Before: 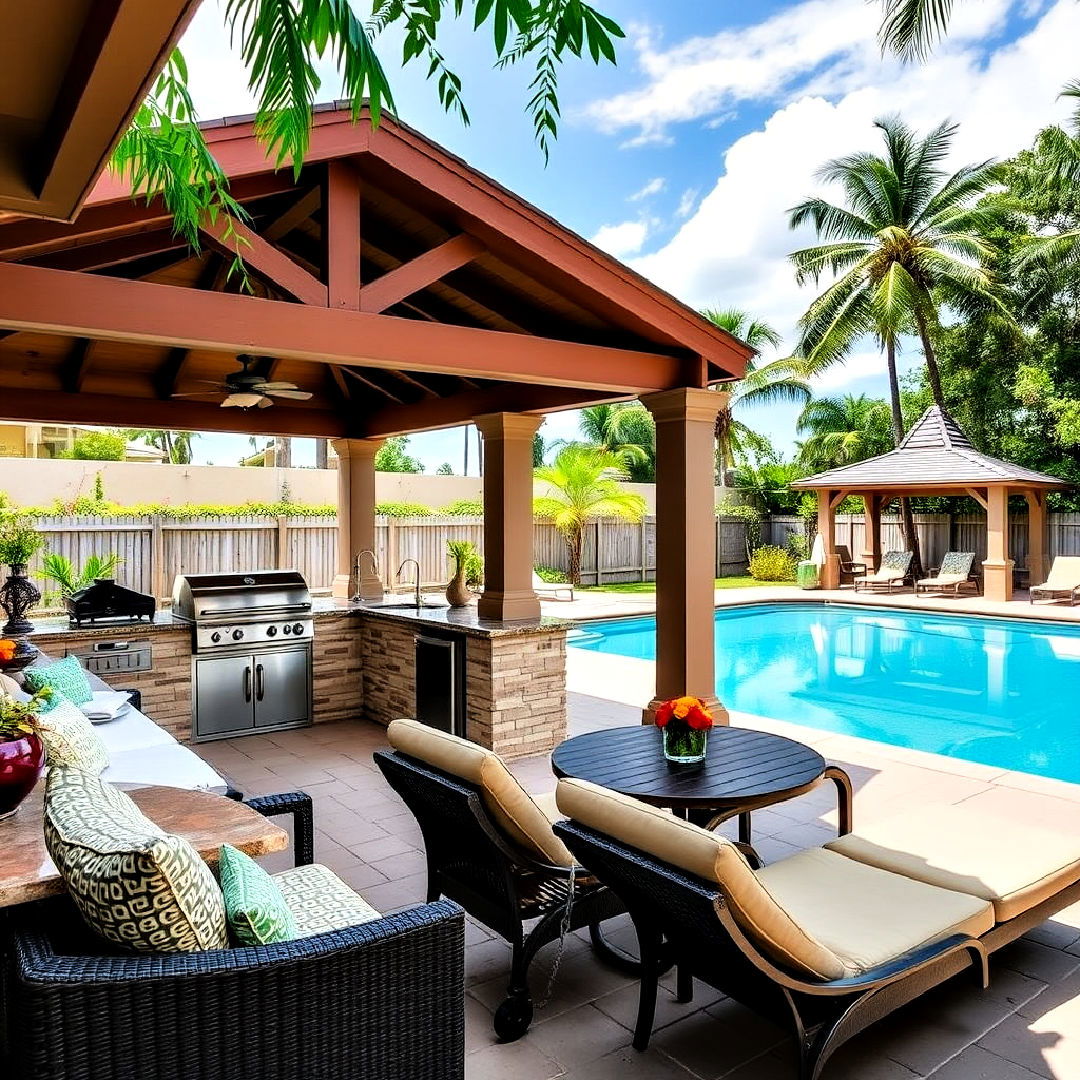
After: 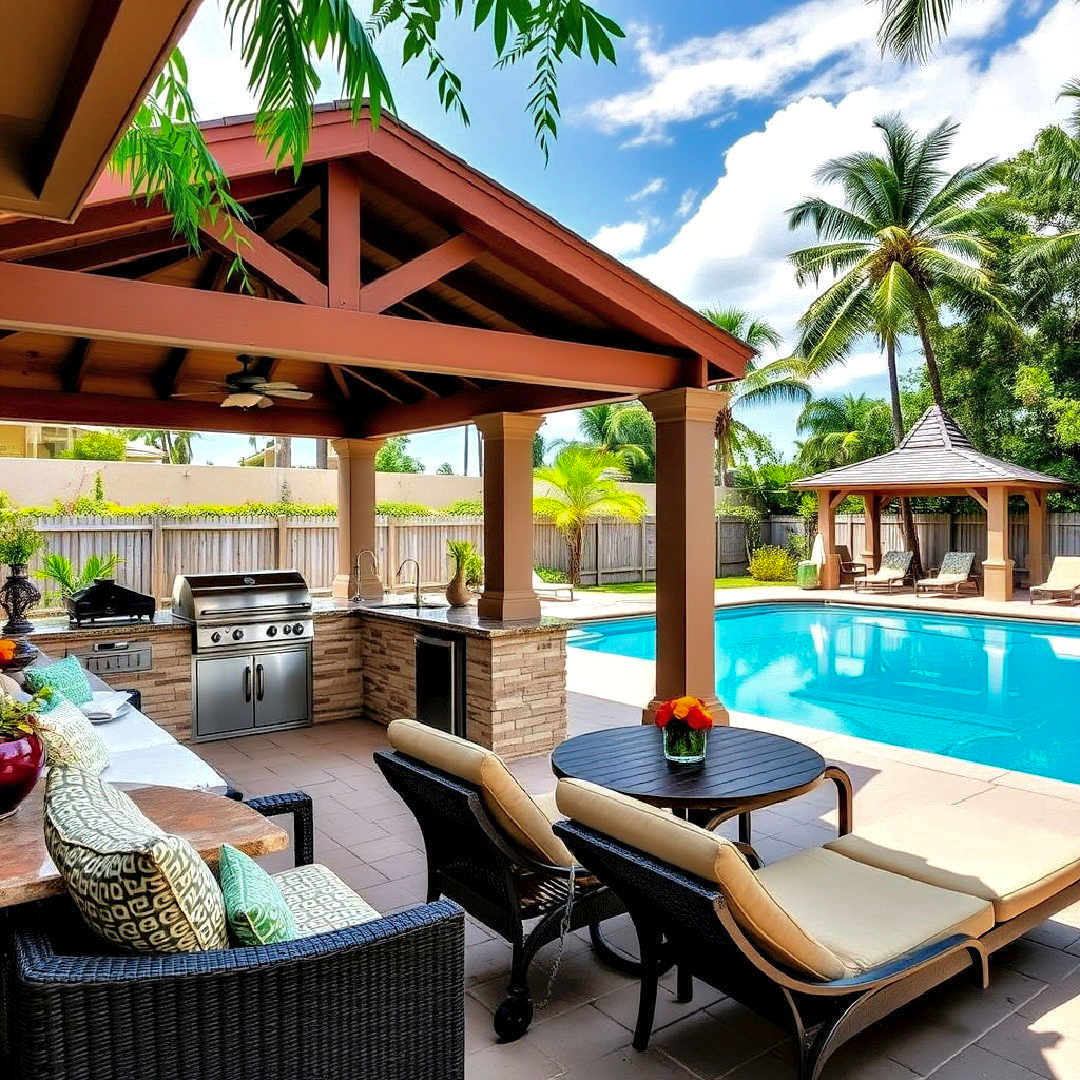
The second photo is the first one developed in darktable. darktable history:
levels: levels [0, 0.492, 0.984]
exposure: exposure -0.048 EV, compensate highlight preservation false
shadows and highlights: on, module defaults
